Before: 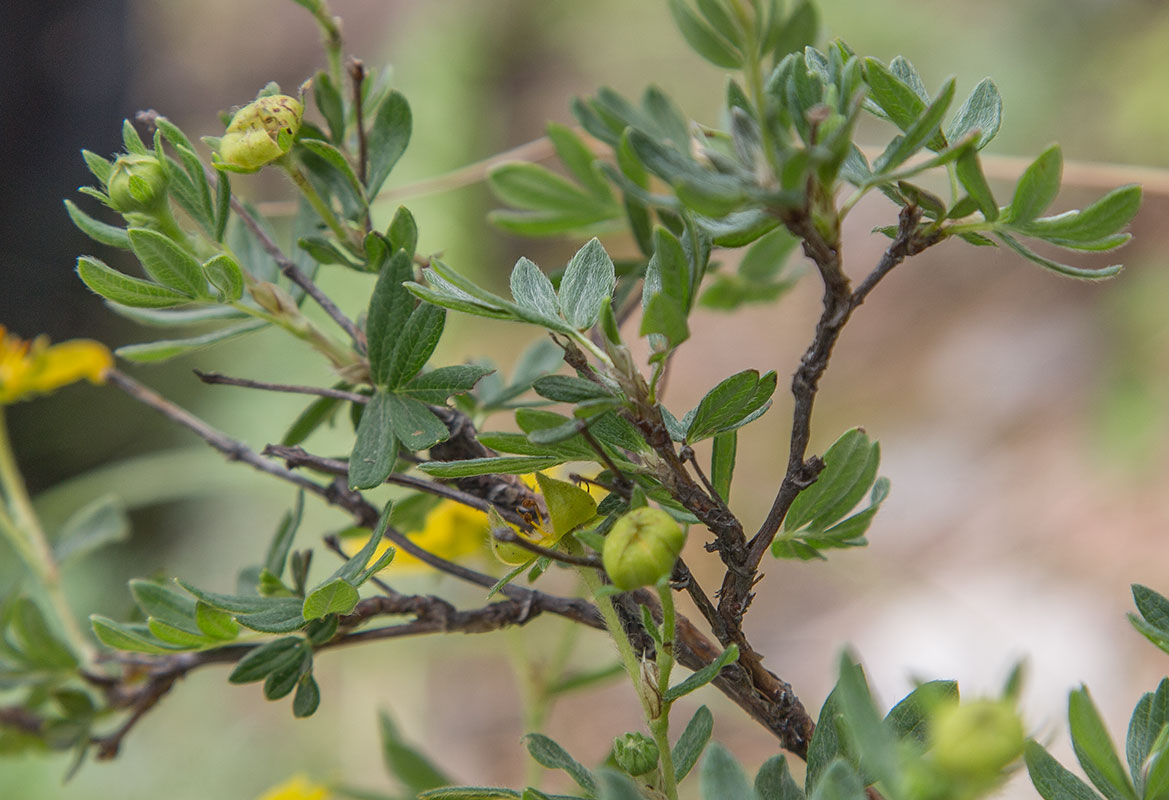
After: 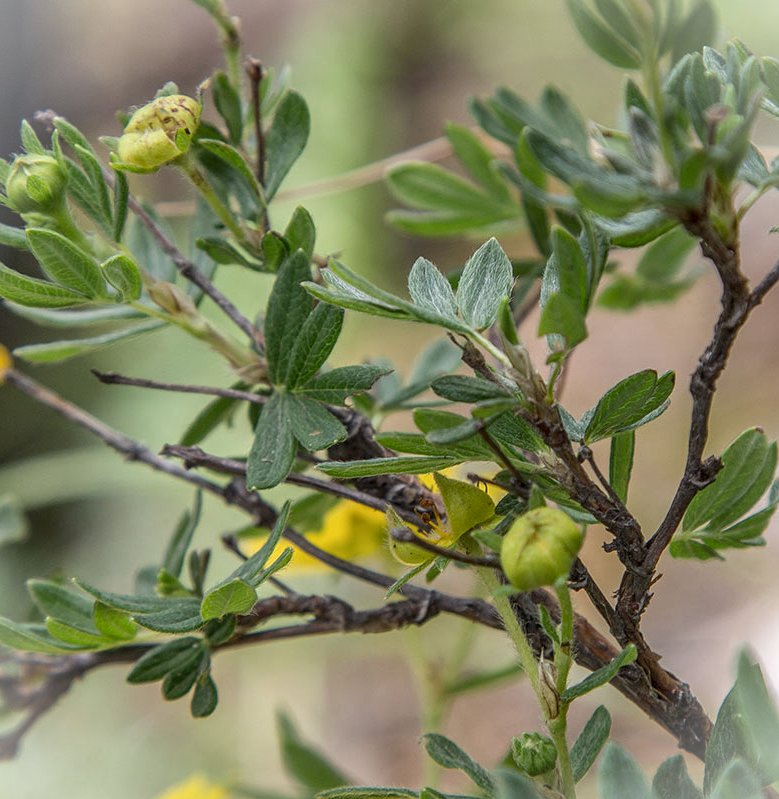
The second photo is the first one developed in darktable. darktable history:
local contrast: detail 130%
vignetting: fall-off start 100%, brightness 0.3, saturation 0
crop and rotate: left 8.786%, right 24.548%
